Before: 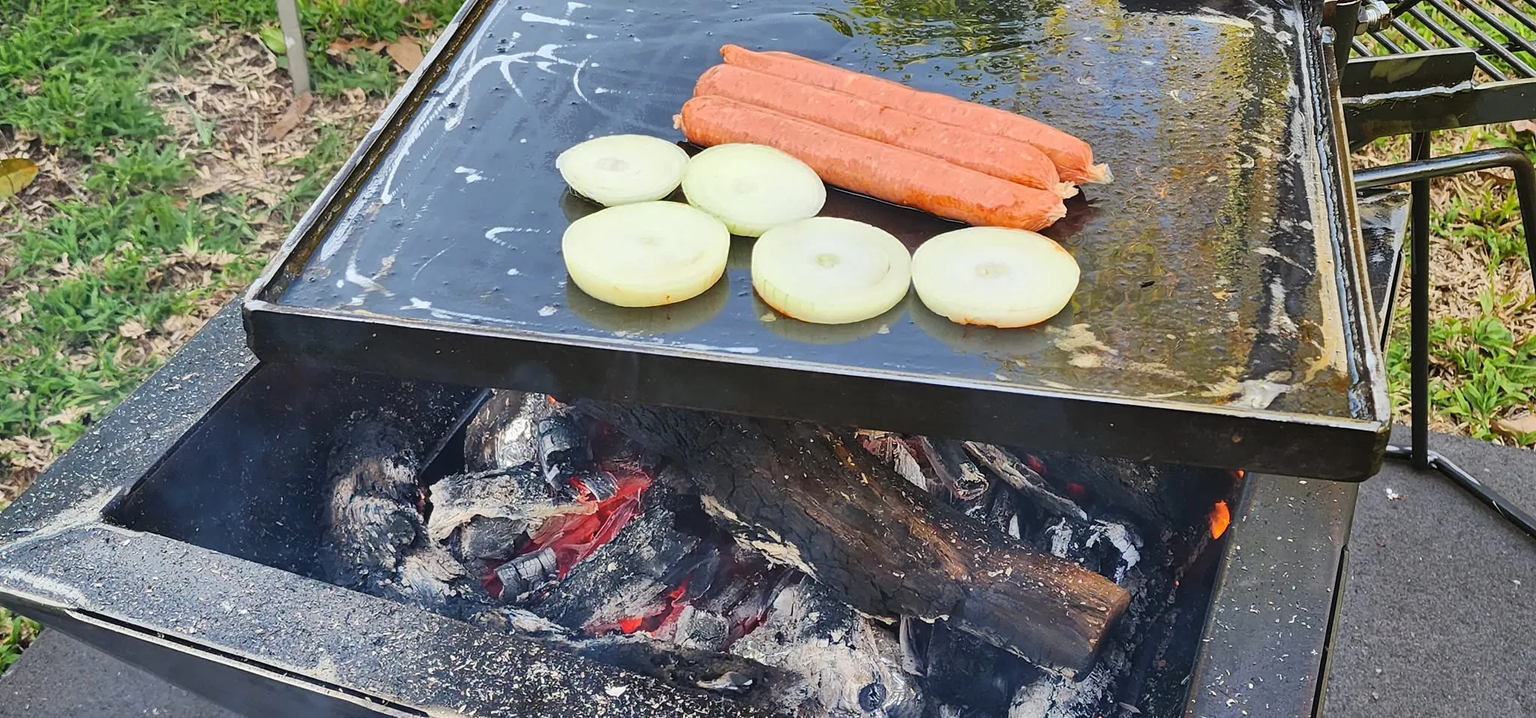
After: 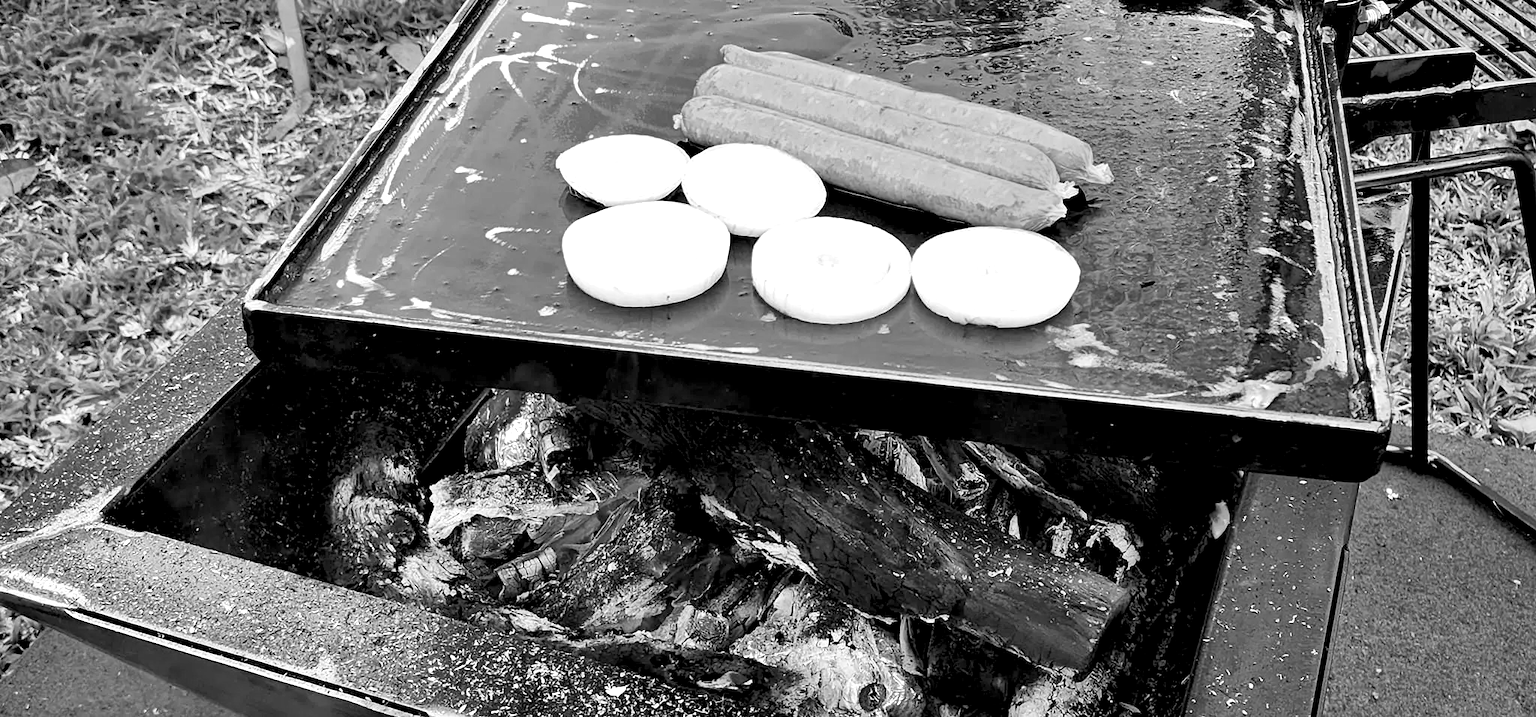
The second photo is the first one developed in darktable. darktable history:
rgb levels: levels [[0.013, 0.434, 0.89], [0, 0.5, 1], [0, 0.5, 1]]
monochrome: on, module defaults
color balance rgb: shadows lift › luminance -10%, power › luminance -9%, linear chroma grading › global chroma 10%, global vibrance 10%, contrast 15%, saturation formula JzAzBz (2021)
